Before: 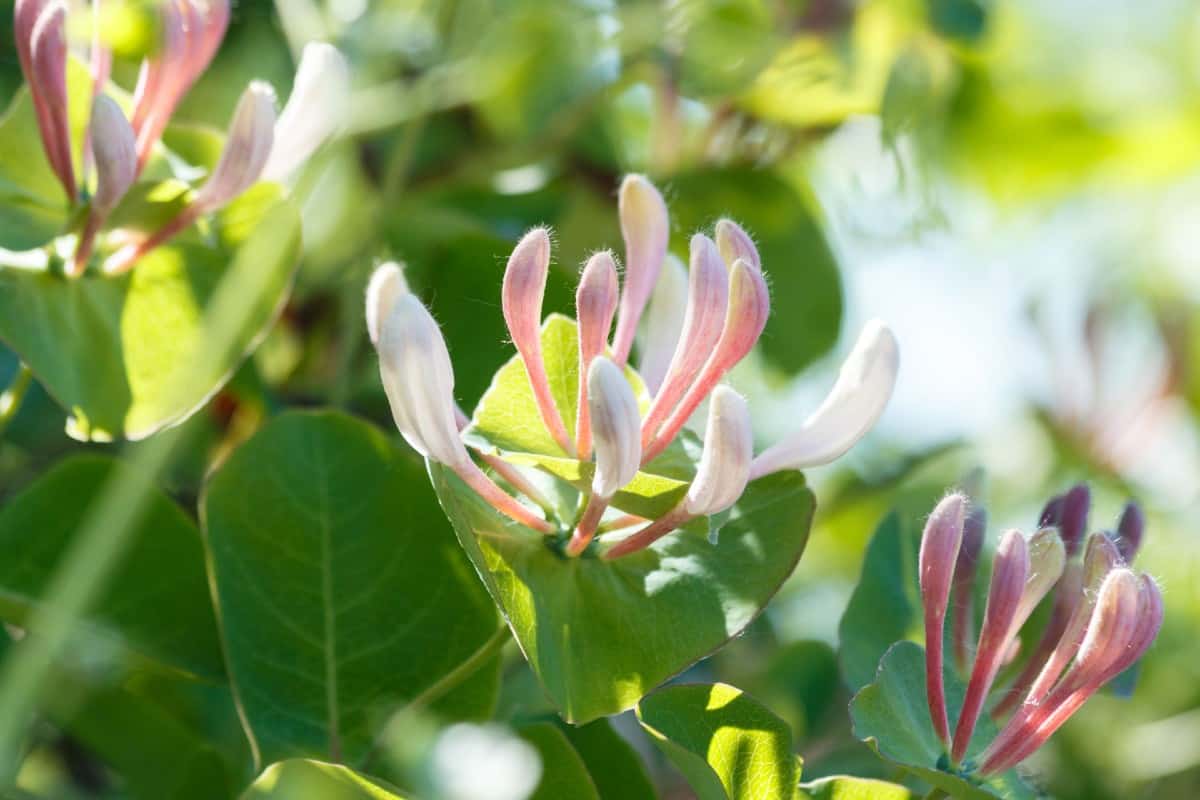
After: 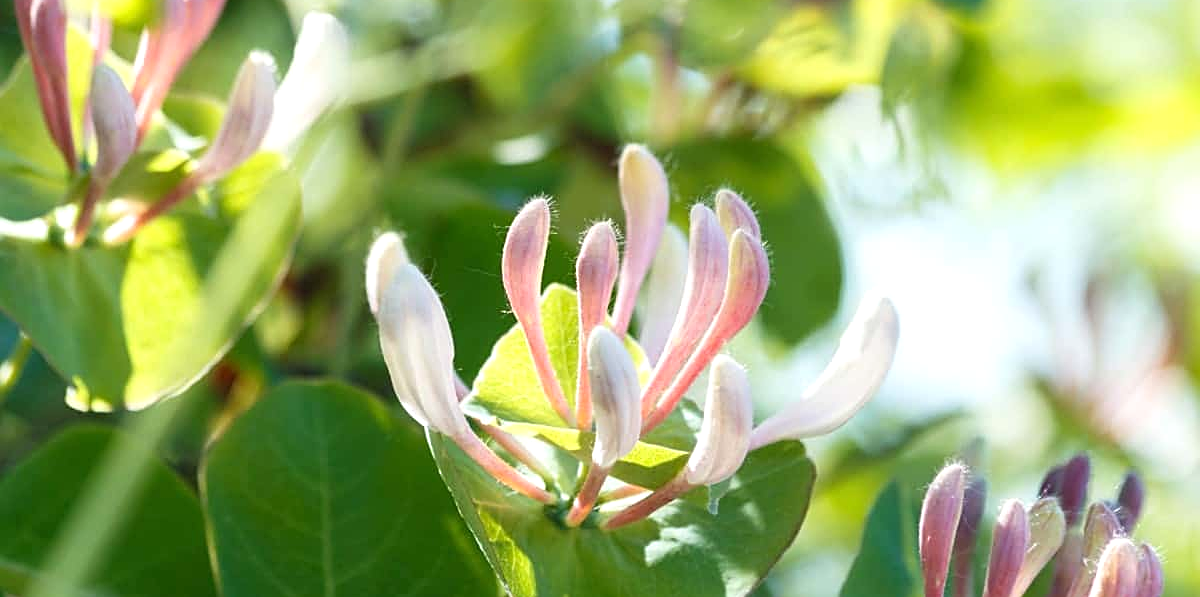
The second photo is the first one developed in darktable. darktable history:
exposure: exposure 0.205 EV, compensate highlight preservation false
crop: top 3.78%, bottom 21.554%
sharpen: on, module defaults
